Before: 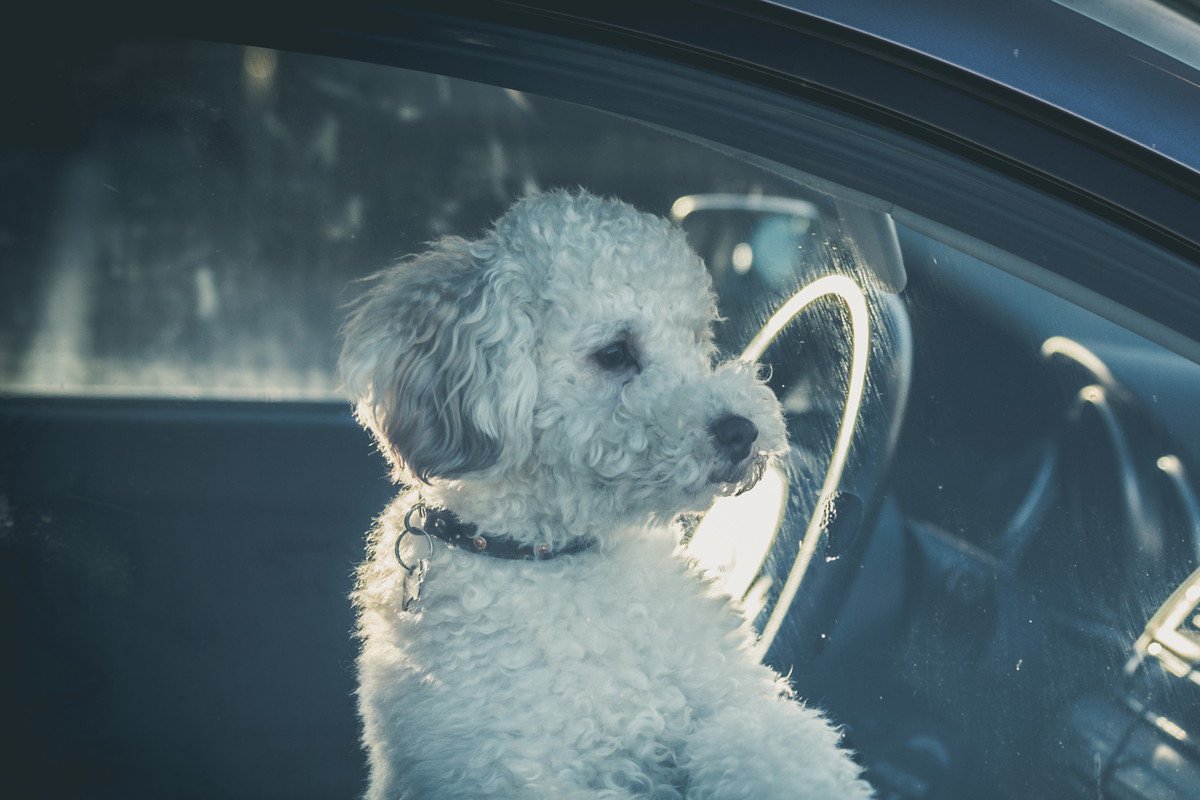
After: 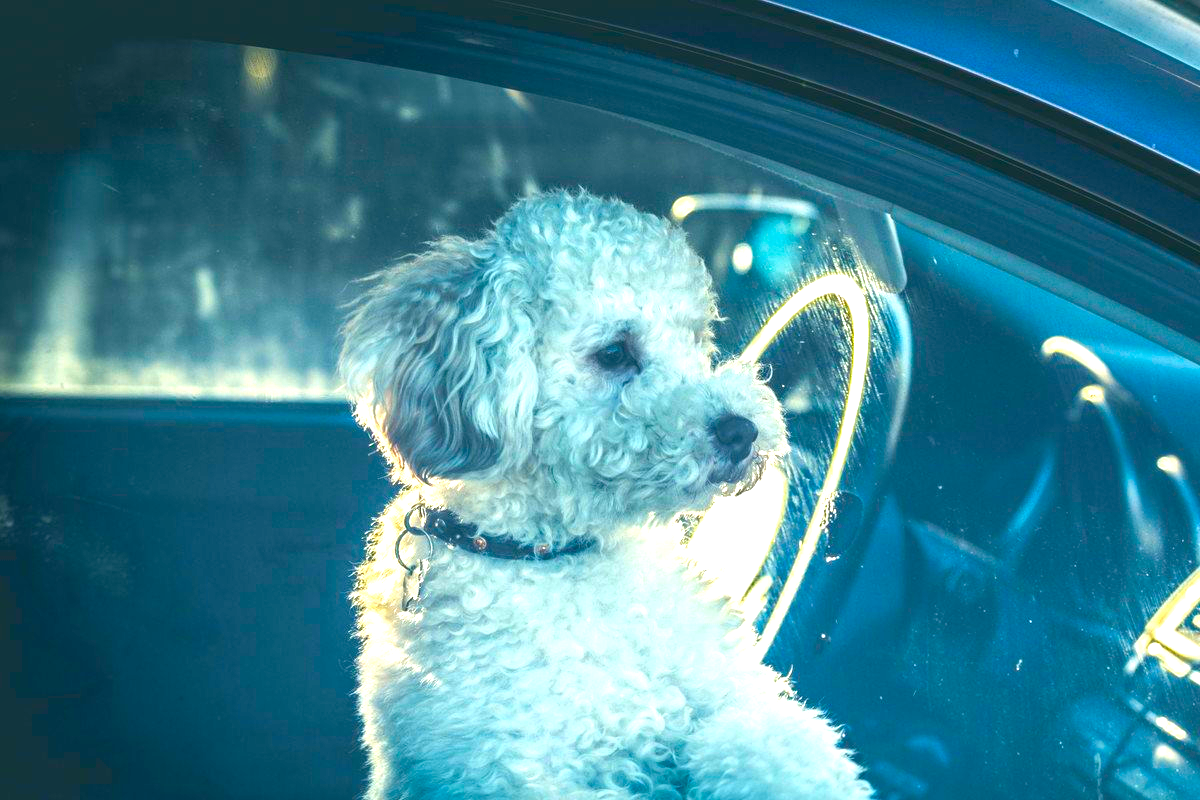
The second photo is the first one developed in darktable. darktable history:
color balance rgb: linear chroma grading › global chroma 25%, perceptual saturation grading › global saturation 40%, perceptual brilliance grading › global brilliance 30%, global vibrance 40%
local contrast: on, module defaults
